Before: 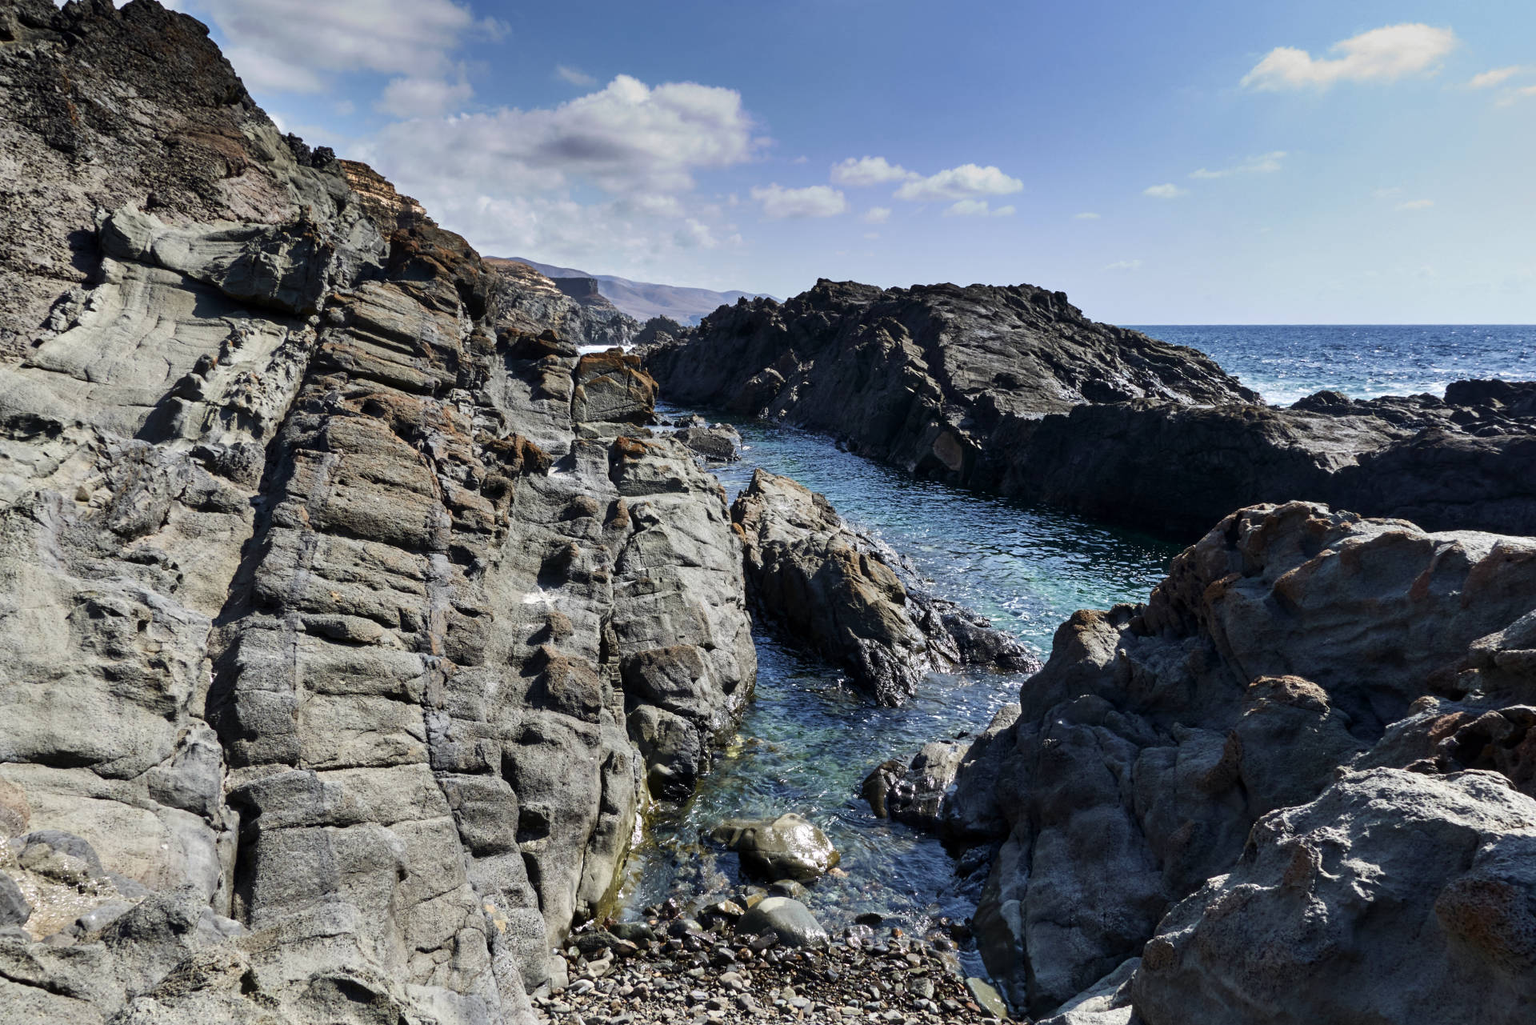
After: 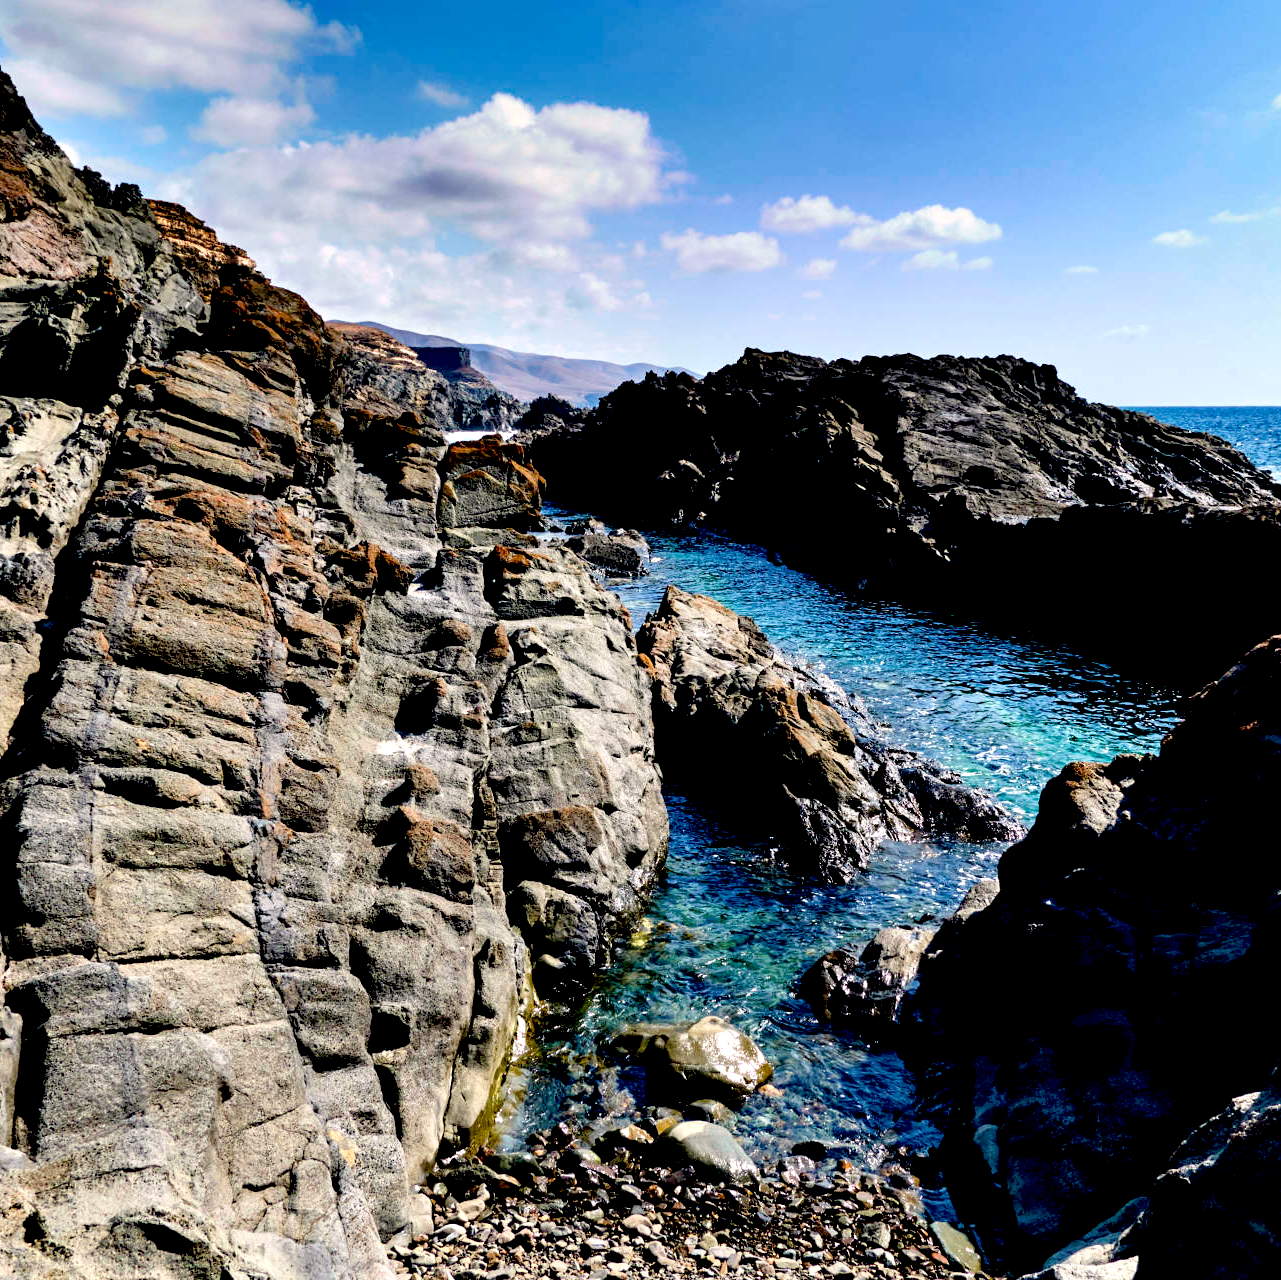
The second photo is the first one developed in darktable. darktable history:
crop and rotate: left 14.46%, right 18.798%
exposure: black level correction 0.038, exposure 0.5 EV, compensate exposure bias true, compensate highlight preservation false
color balance rgb: highlights gain › chroma 1.671%, highlights gain › hue 55.14°, perceptual saturation grading › global saturation 10.281%, global vibrance 20%
